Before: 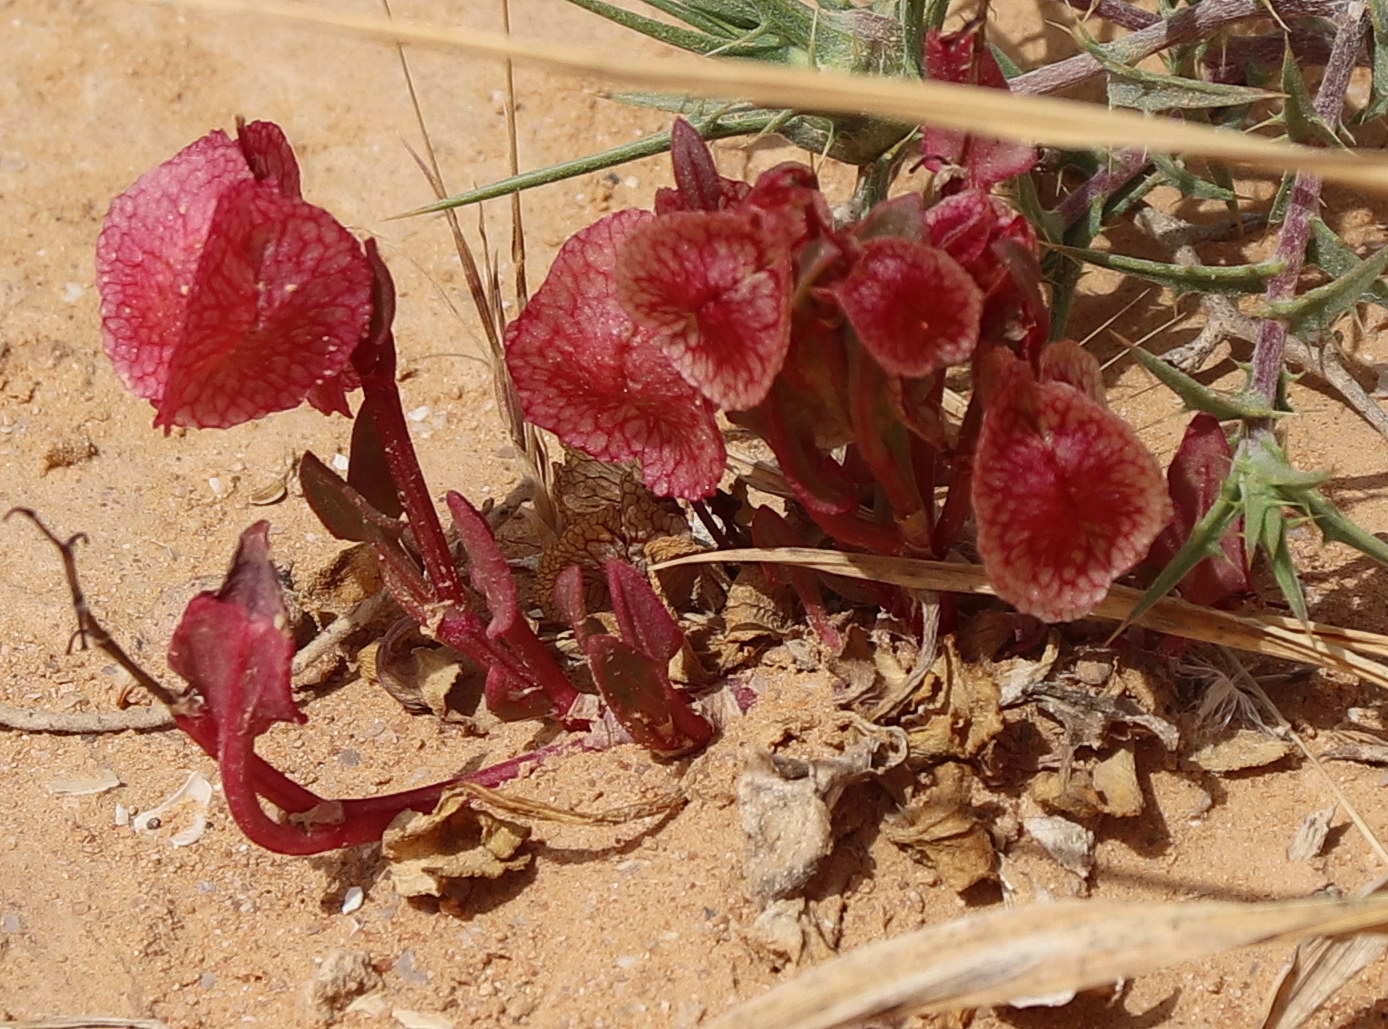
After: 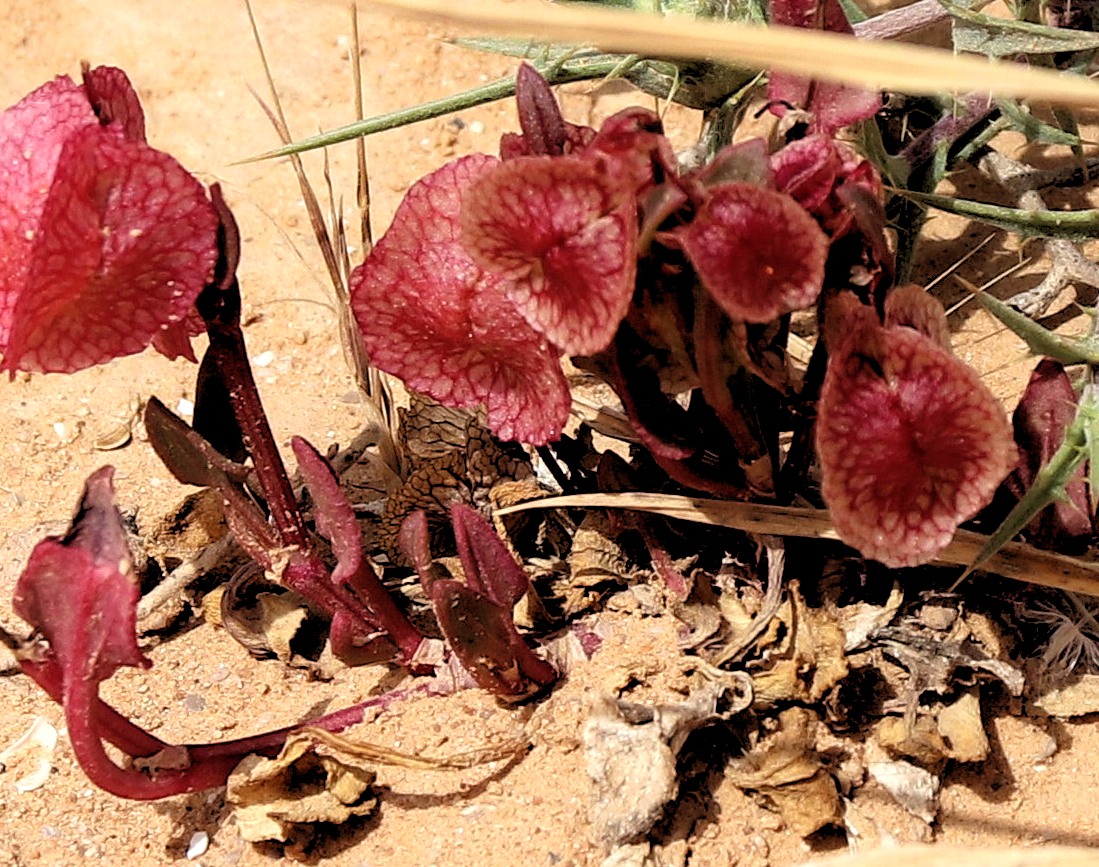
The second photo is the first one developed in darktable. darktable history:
crop: left 11.225%, top 5.381%, right 9.565%, bottom 10.314%
exposure: exposure 0.426 EV, compensate highlight preservation false
rgb levels: levels [[0.029, 0.461, 0.922], [0, 0.5, 1], [0, 0.5, 1]]
